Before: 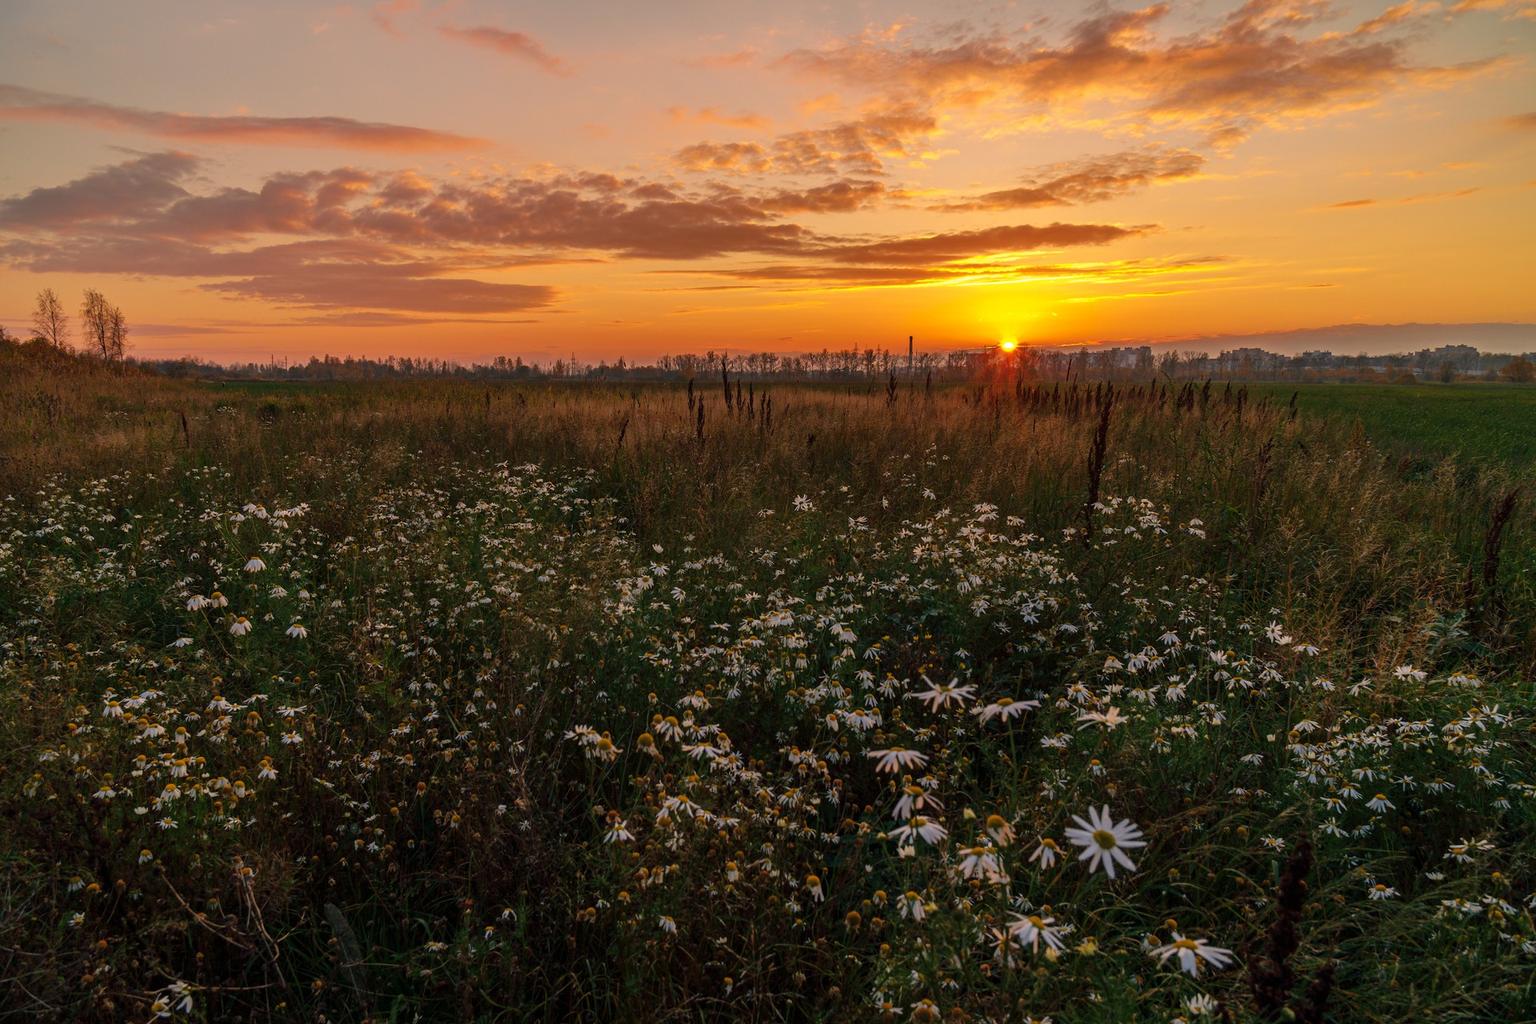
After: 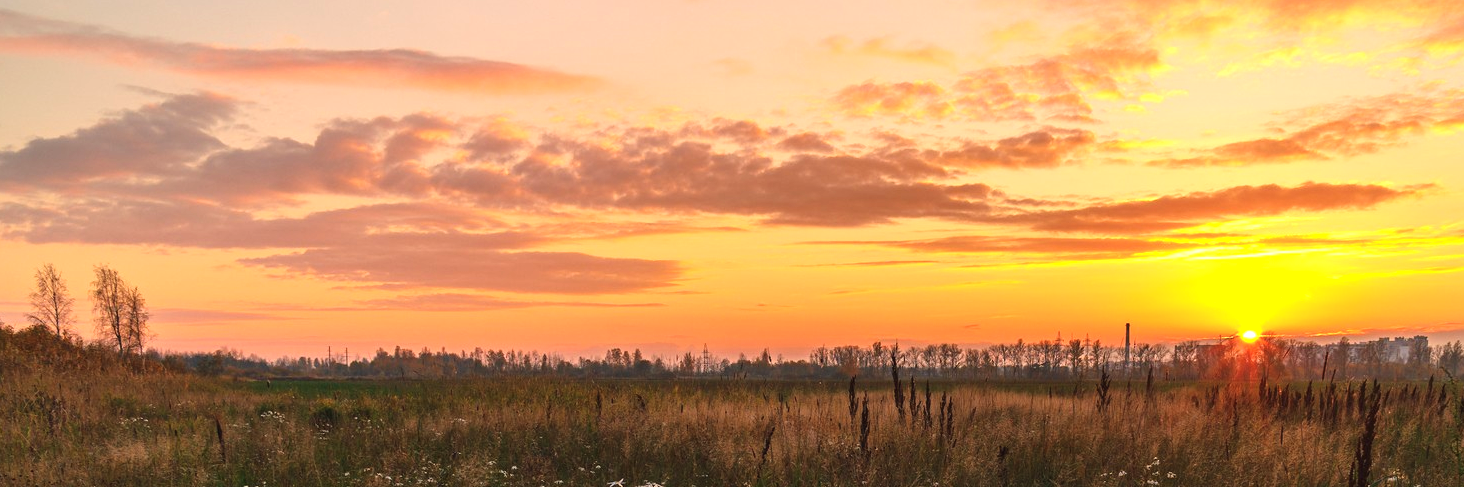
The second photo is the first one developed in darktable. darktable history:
crop: left 0.579%, top 7.627%, right 23.167%, bottom 54.275%
contrast brightness saturation: contrast 0.15, brightness 0.05
exposure: black level correction -0.002, exposure 0.708 EV, compensate exposure bias true, compensate highlight preservation false
